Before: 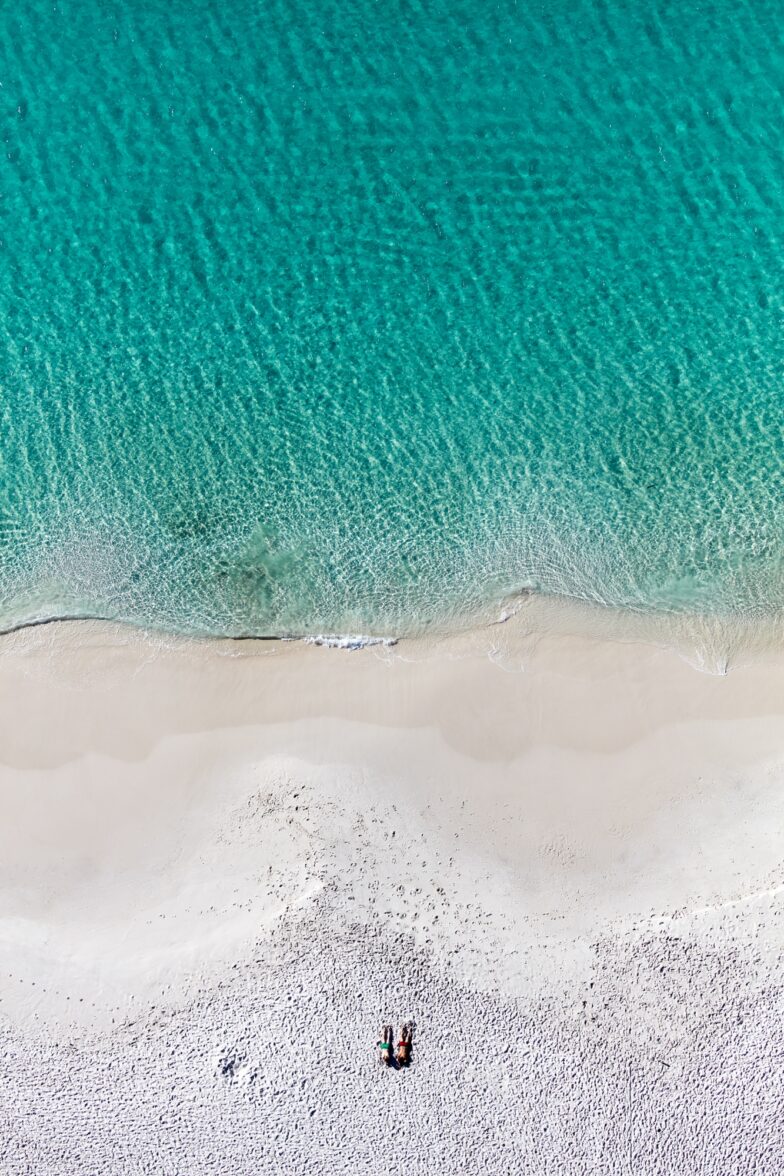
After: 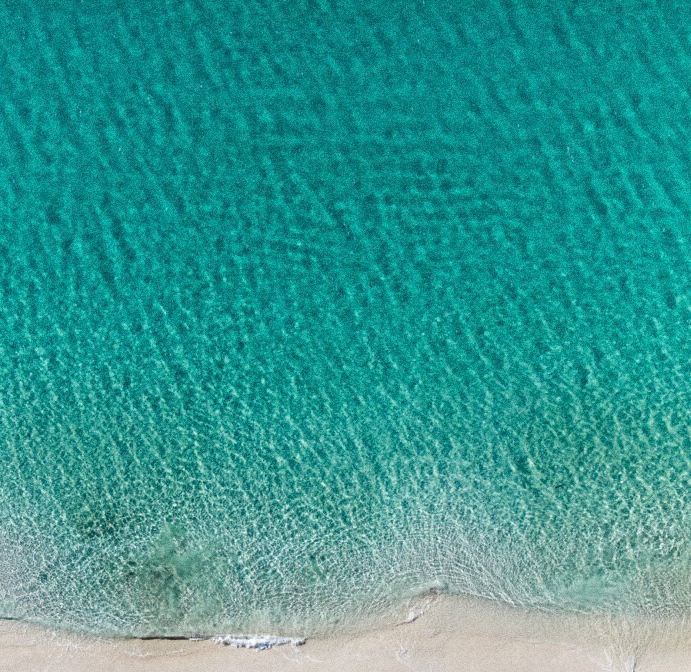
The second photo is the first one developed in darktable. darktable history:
crop and rotate: left 11.812%, bottom 42.776%
grain: coarseness 9.61 ISO, strength 35.62%
